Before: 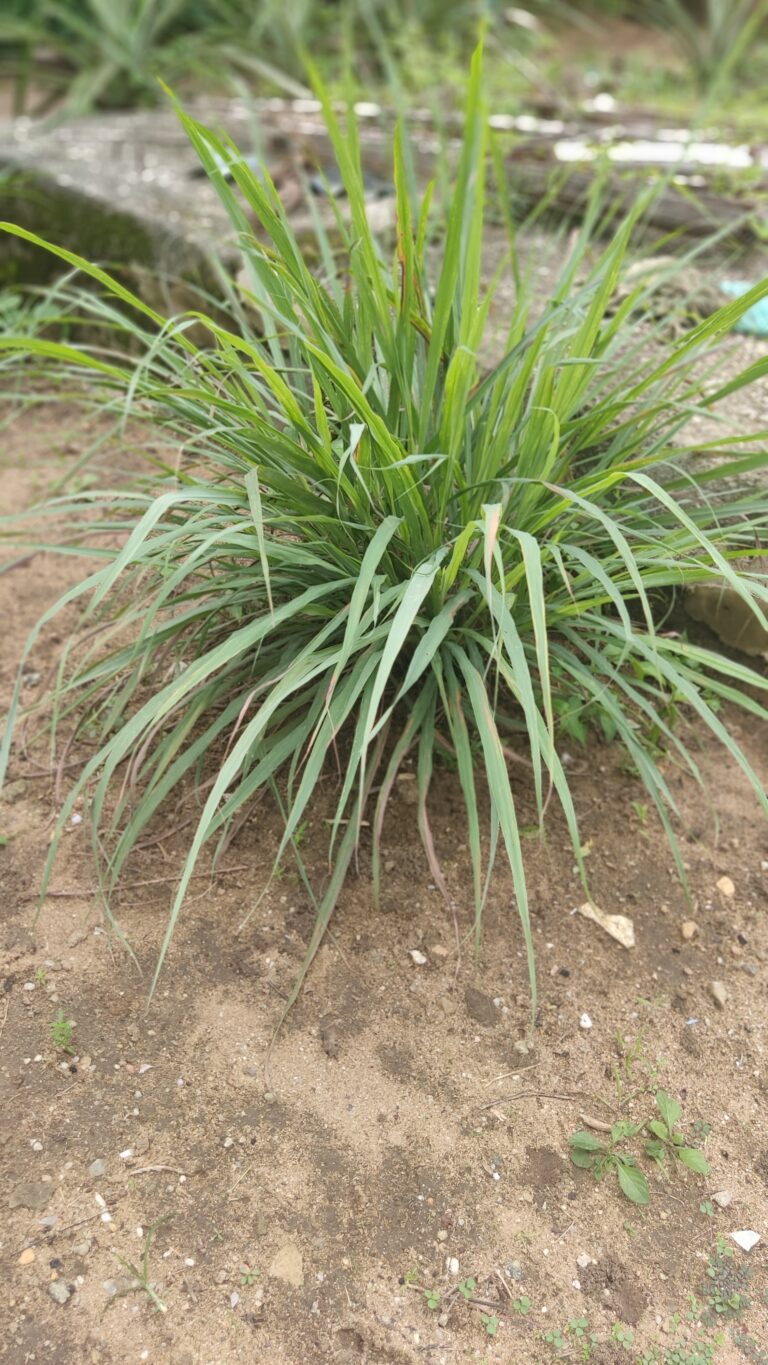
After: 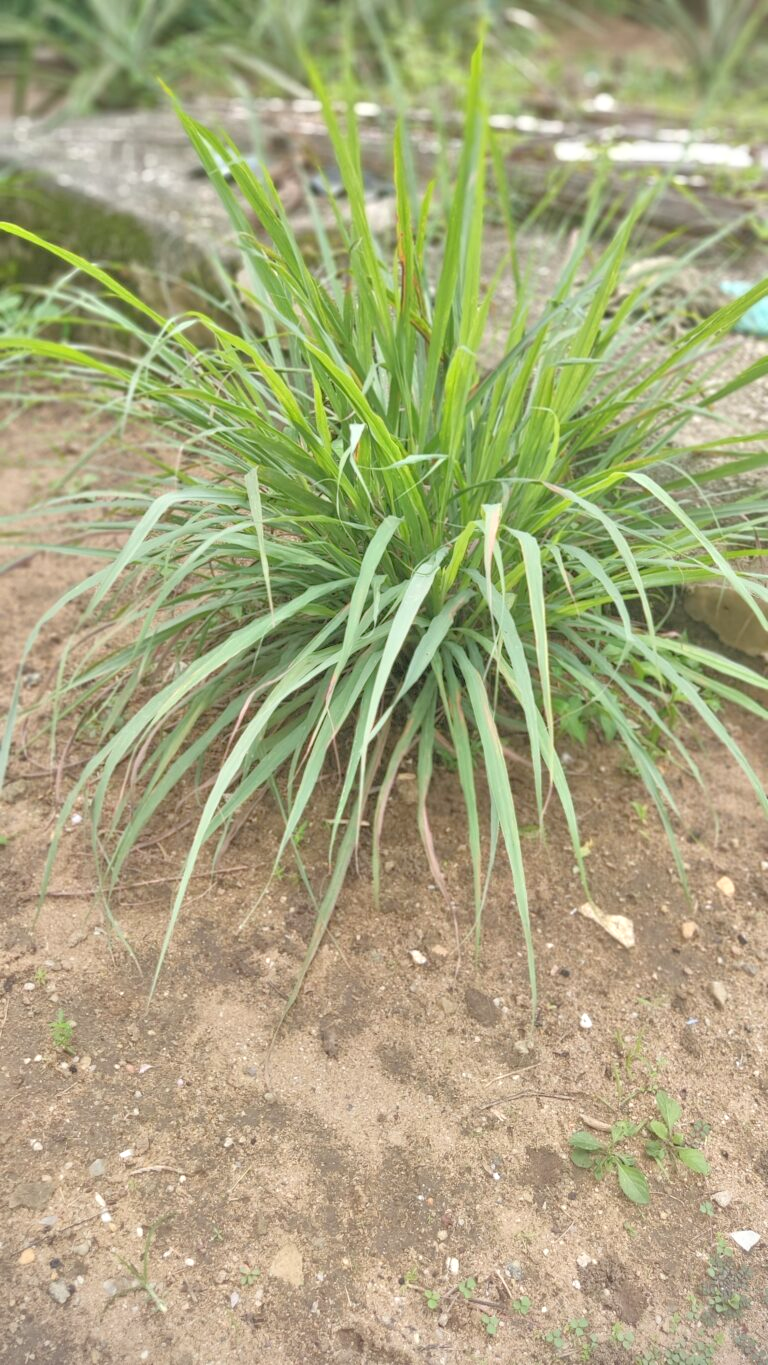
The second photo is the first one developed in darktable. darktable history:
vignetting: fall-off start 91.19%
tone equalizer: -7 EV 0.15 EV, -6 EV 0.6 EV, -5 EV 1.15 EV, -4 EV 1.33 EV, -3 EV 1.15 EV, -2 EV 0.6 EV, -1 EV 0.15 EV, mask exposure compensation -0.5 EV
